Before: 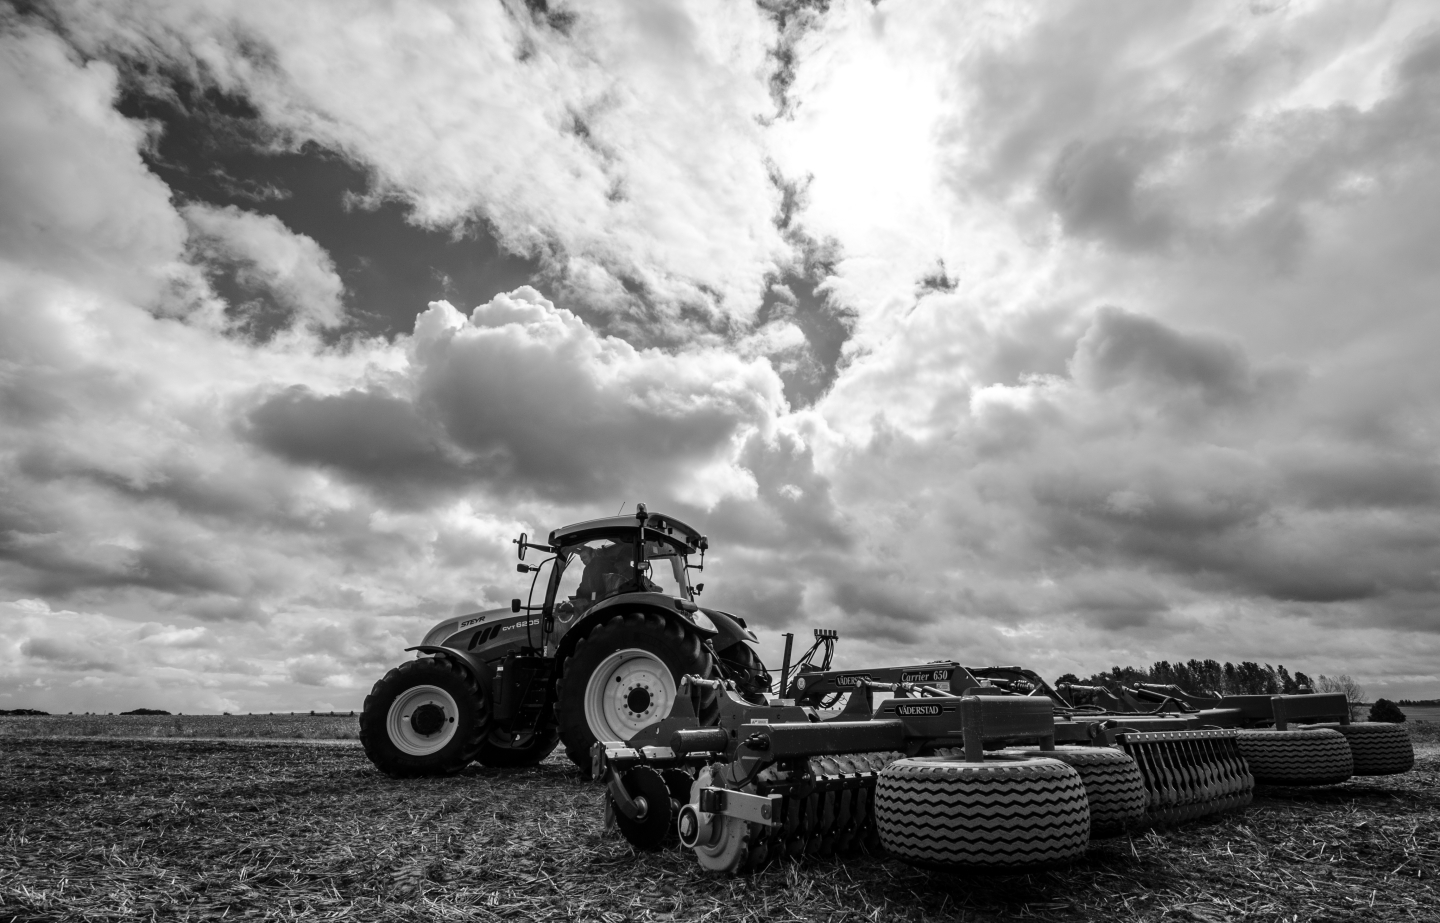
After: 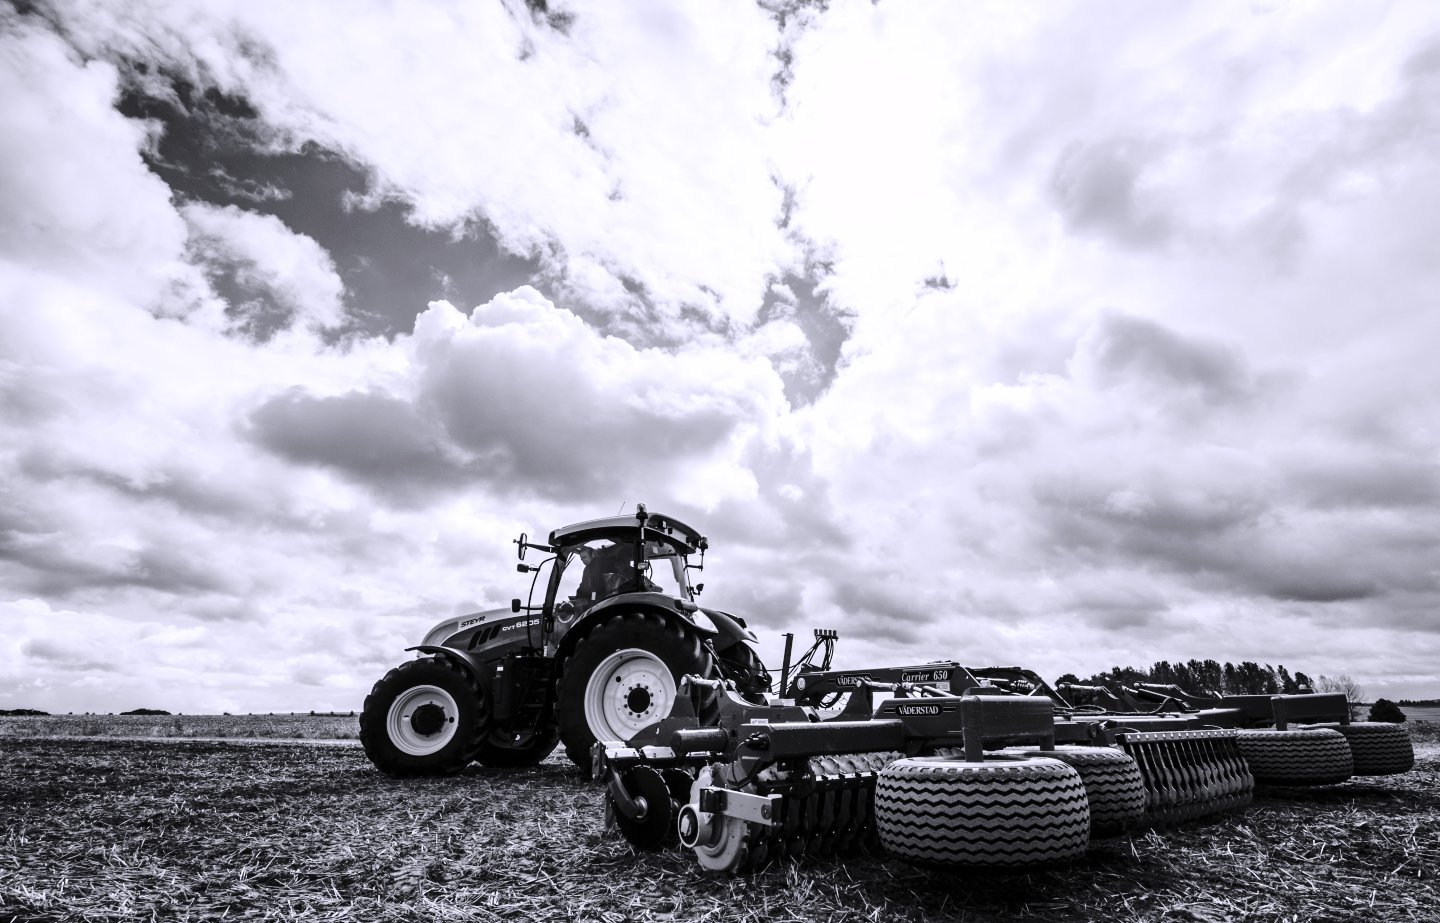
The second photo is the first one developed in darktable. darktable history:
white balance: red 1.004, blue 1.096
base curve: curves: ch0 [(0, 0) (0.032, 0.037) (0.105, 0.228) (0.435, 0.76) (0.856, 0.983) (1, 1)]
